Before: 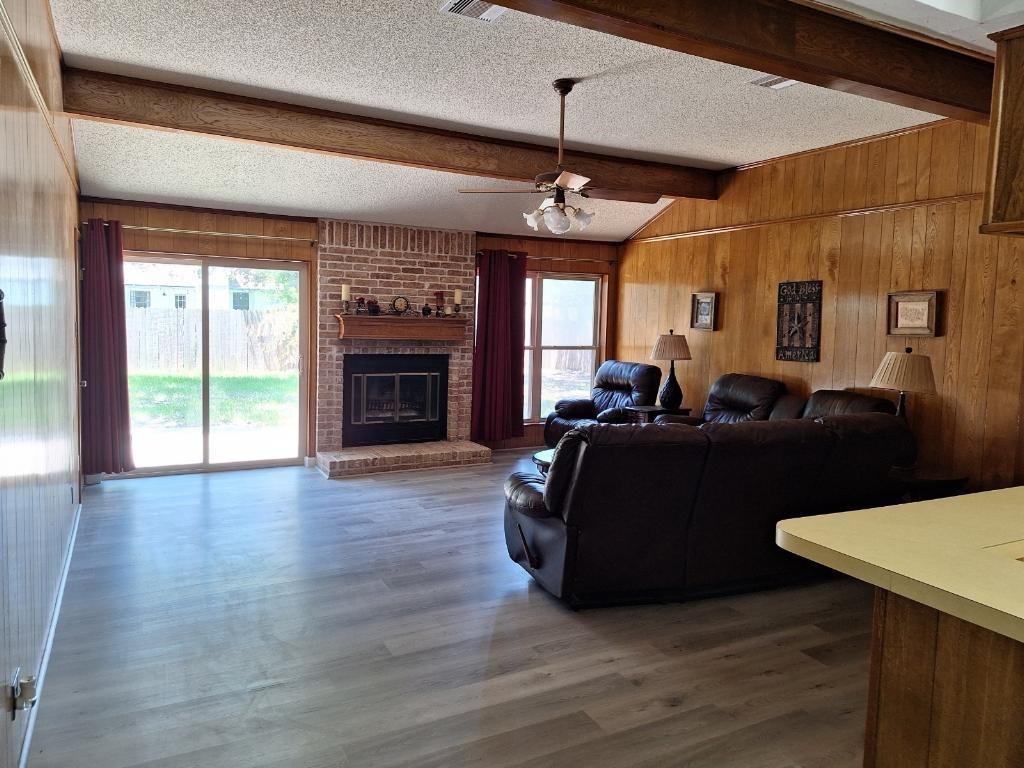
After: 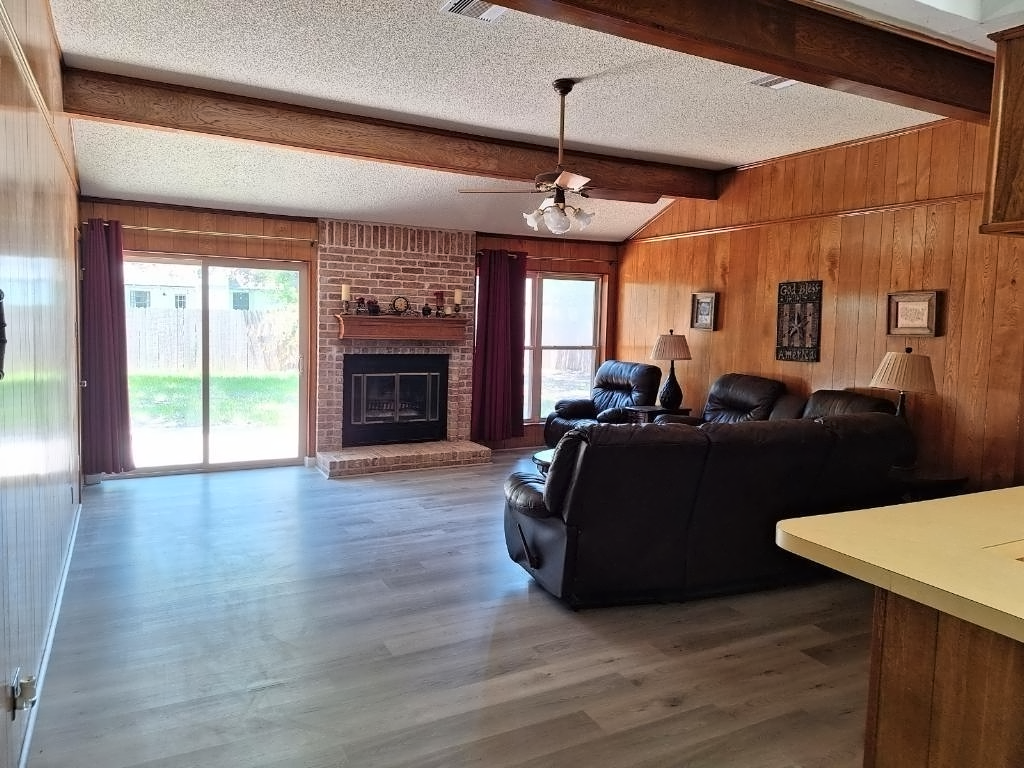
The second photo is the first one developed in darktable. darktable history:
color zones: curves: ch1 [(0.235, 0.558) (0.75, 0.5)]; ch2 [(0.25, 0.462) (0.749, 0.457)], mix 25.94%
contrast brightness saturation: contrast 0.05, brightness 0.06, saturation 0.01
contrast equalizer: y [[0.5 ×4, 0.525, 0.667], [0.5 ×6], [0.5 ×6], [0 ×4, 0.042, 0], [0, 0, 0.004, 0.1, 0.191, 0.131]]
